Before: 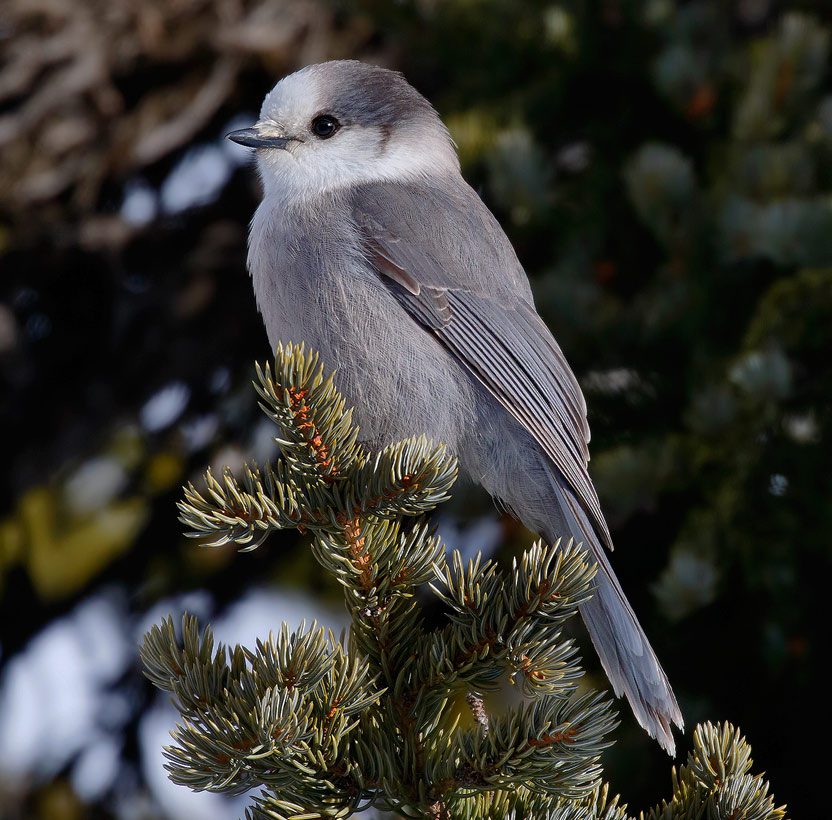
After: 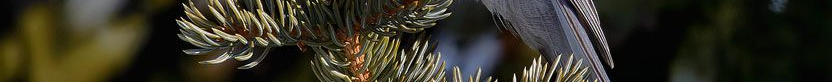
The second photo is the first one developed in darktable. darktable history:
crop and rotate: top 59.084%, bottom 30.916%
